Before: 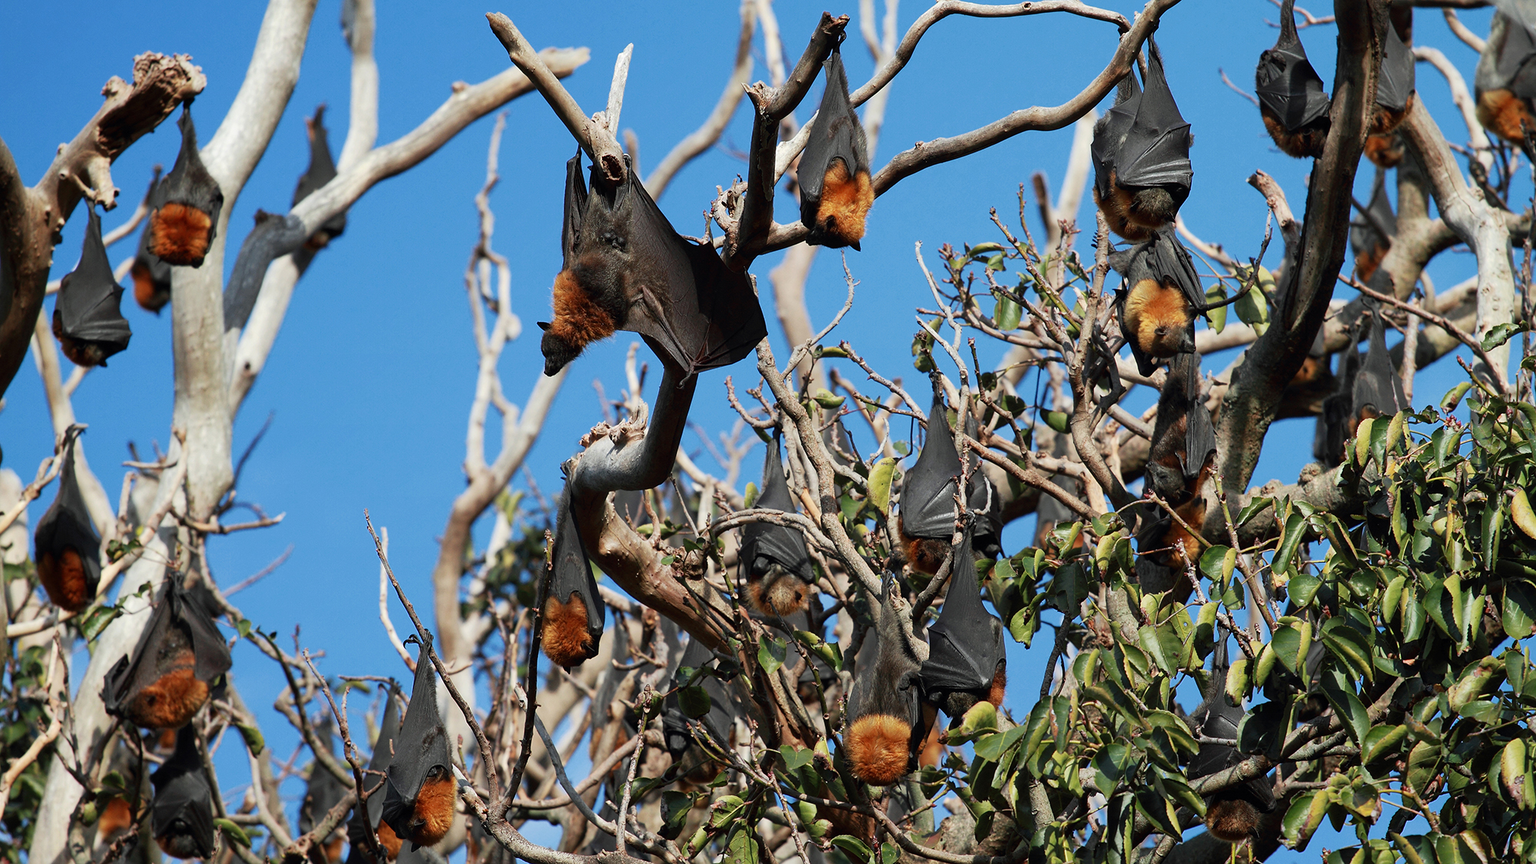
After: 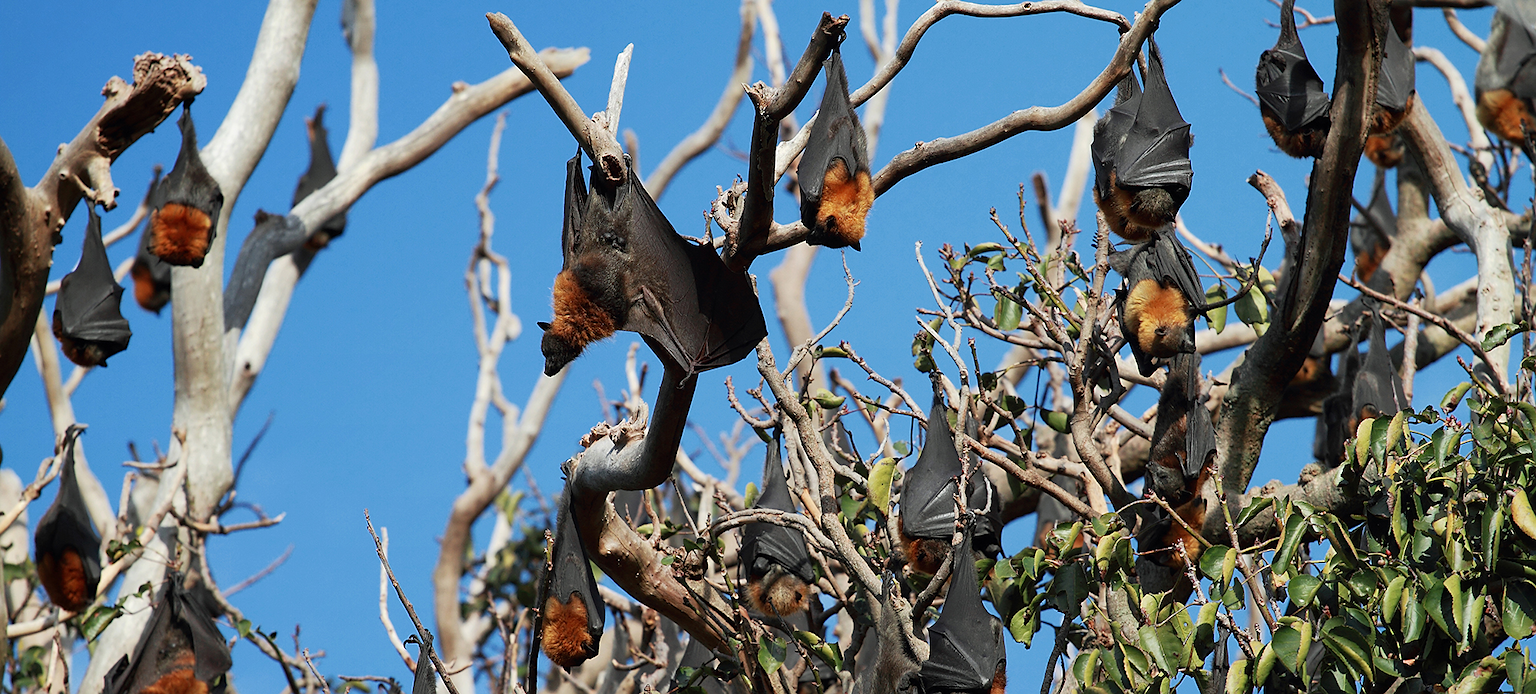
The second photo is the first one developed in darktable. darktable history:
sharpen: radius 1.47, amount 0.395, threshold 1.268
crop: bottom 19.593%
